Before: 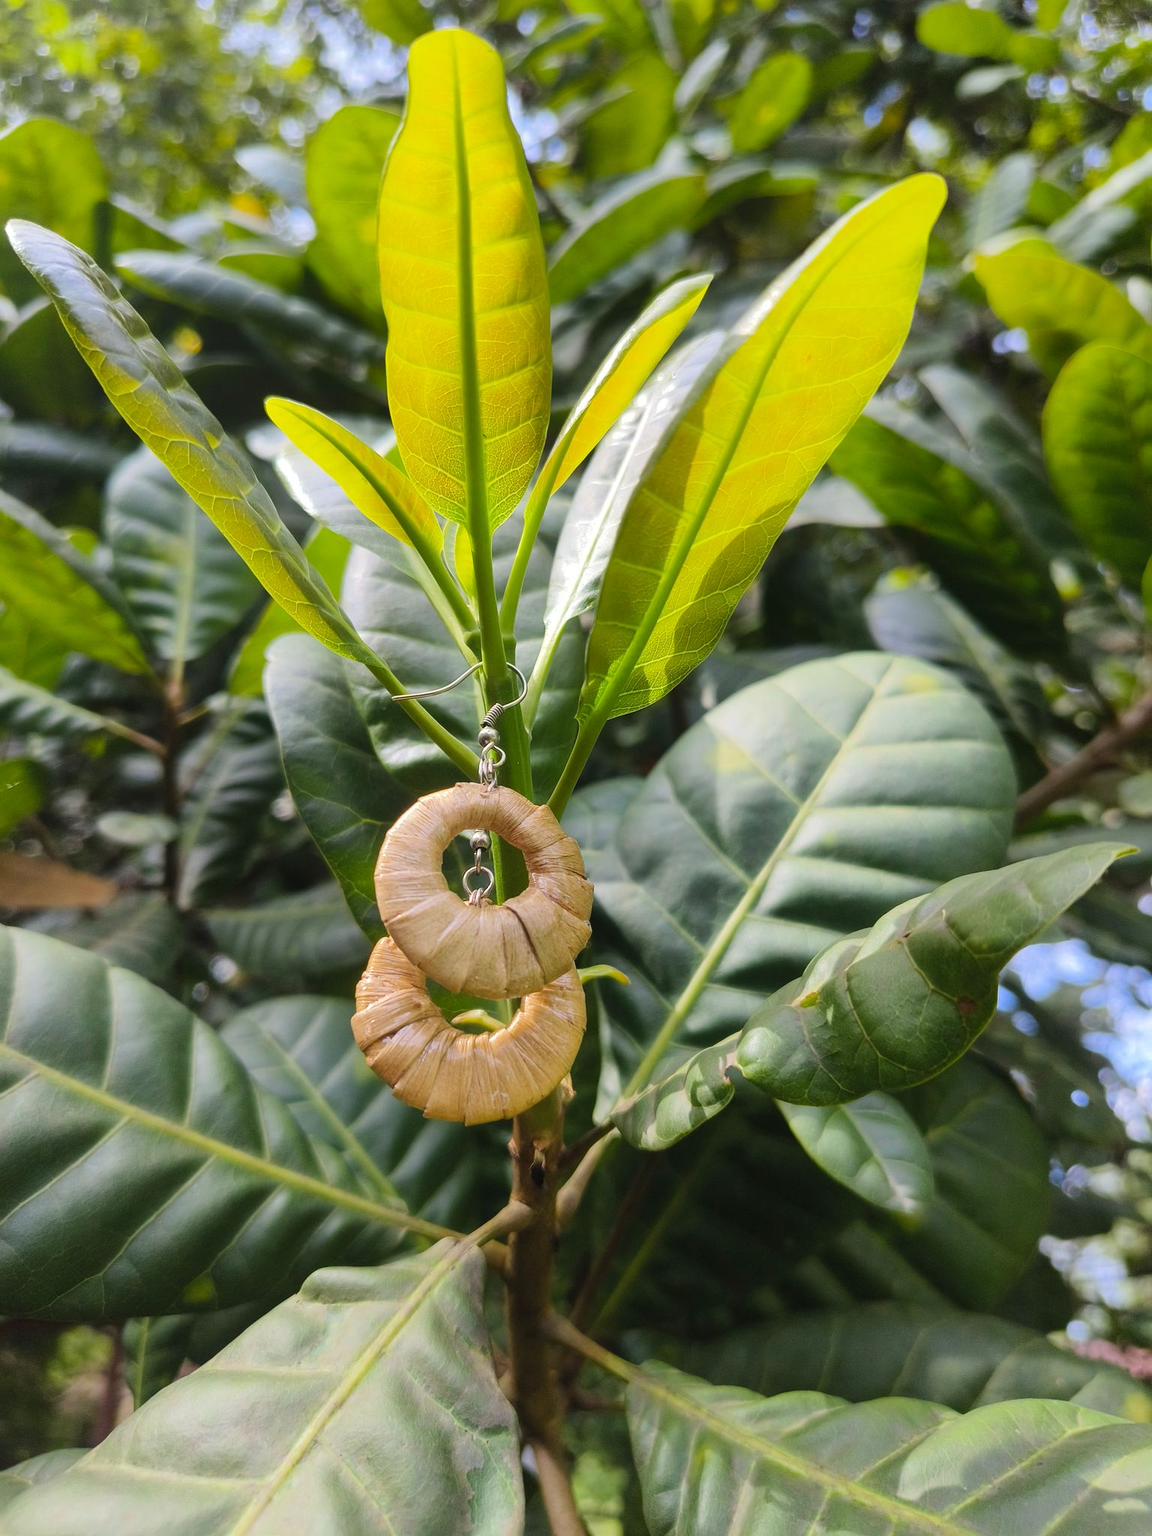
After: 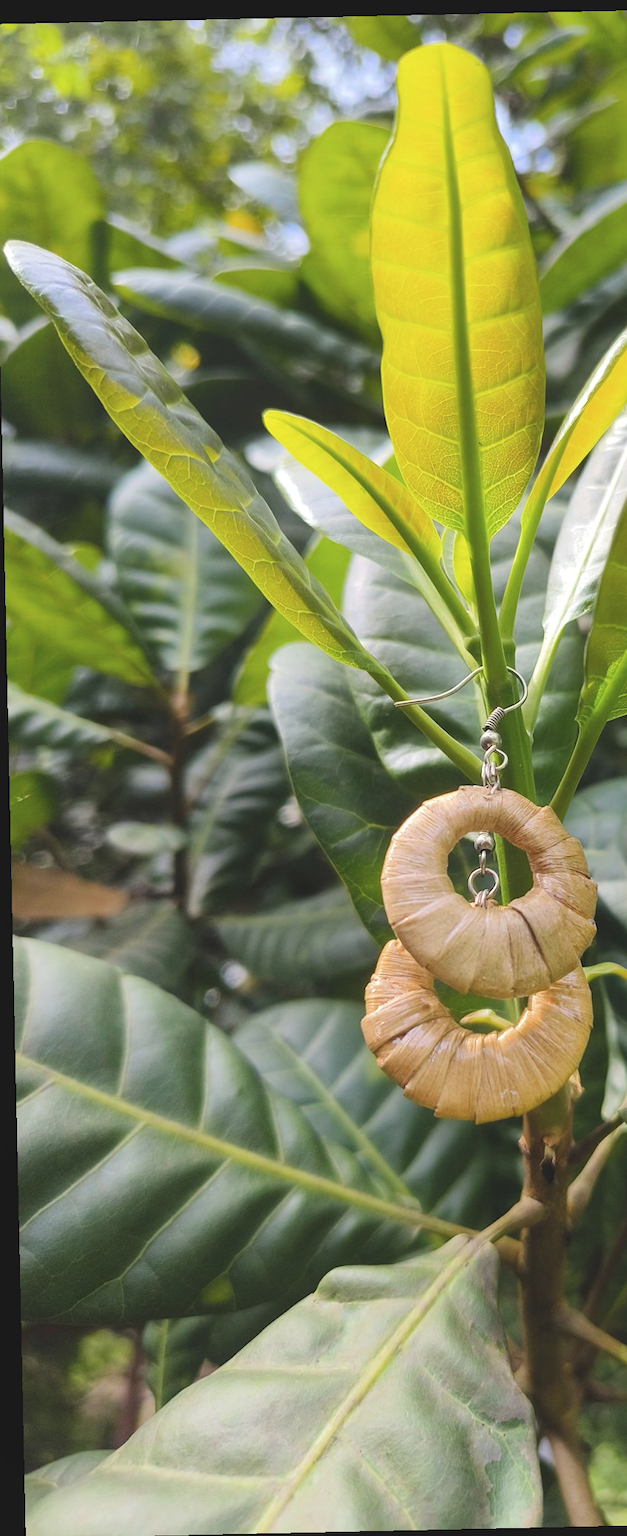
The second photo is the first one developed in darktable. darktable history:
crop: left 0.587%, right 45.588%, bottom 0.086%
local contrast: mode bilateral grid, contrast 15, coarseness 36, detail 105%, midtone range 0.2
rotate and perspective: rotation -1.24°, automatic cropping off
color balance: lift [1.007, 1, 1, 1], gamma [1.097, 1, 1, 1]
